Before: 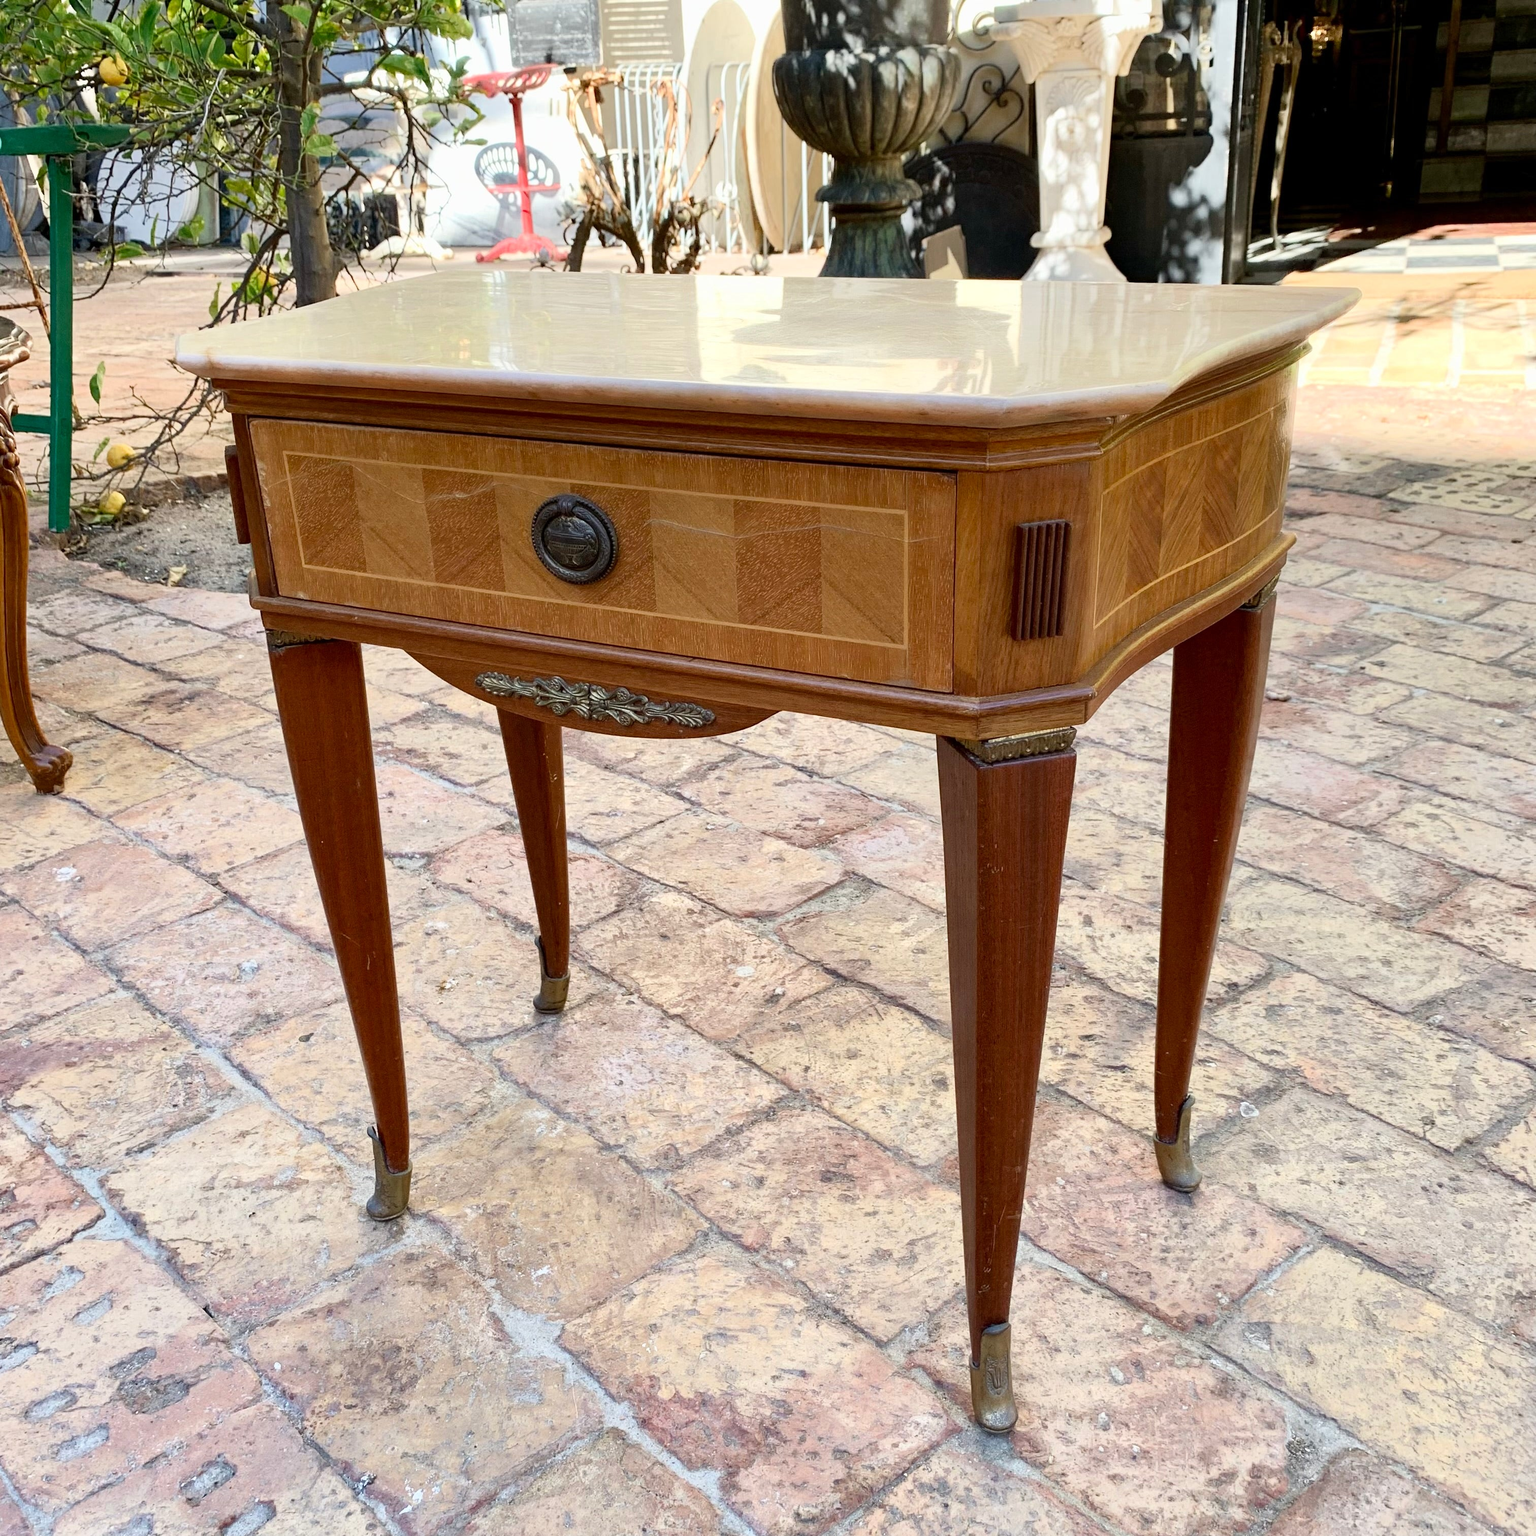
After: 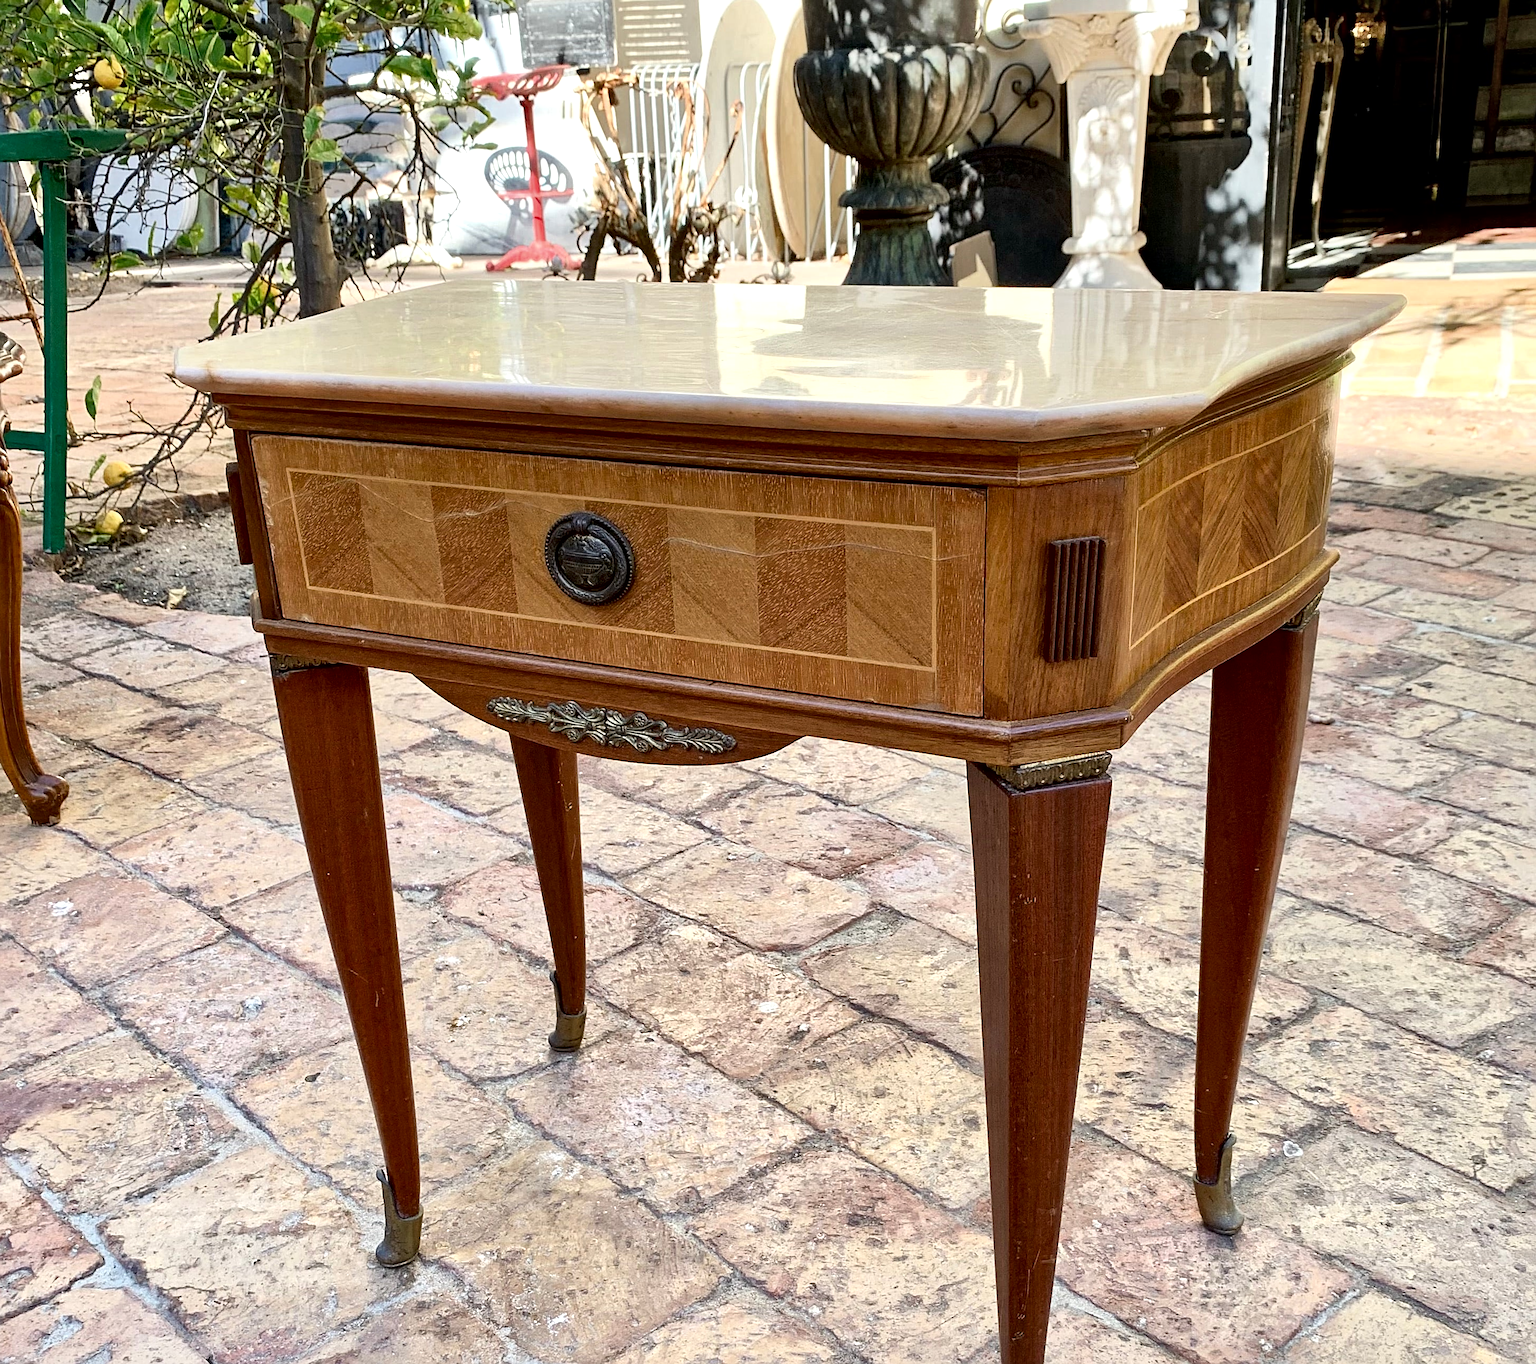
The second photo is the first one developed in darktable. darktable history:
sharpen: on, module defaults
crop and rotate: angle 0.2°, left 0.275%, right 3.127%, bottom 14.18%
exposure: compensate highlight preservation false
local contrast: mode bilateral grid, contrast 25, coarseness 60, detail 151%, midtone range 0.2
